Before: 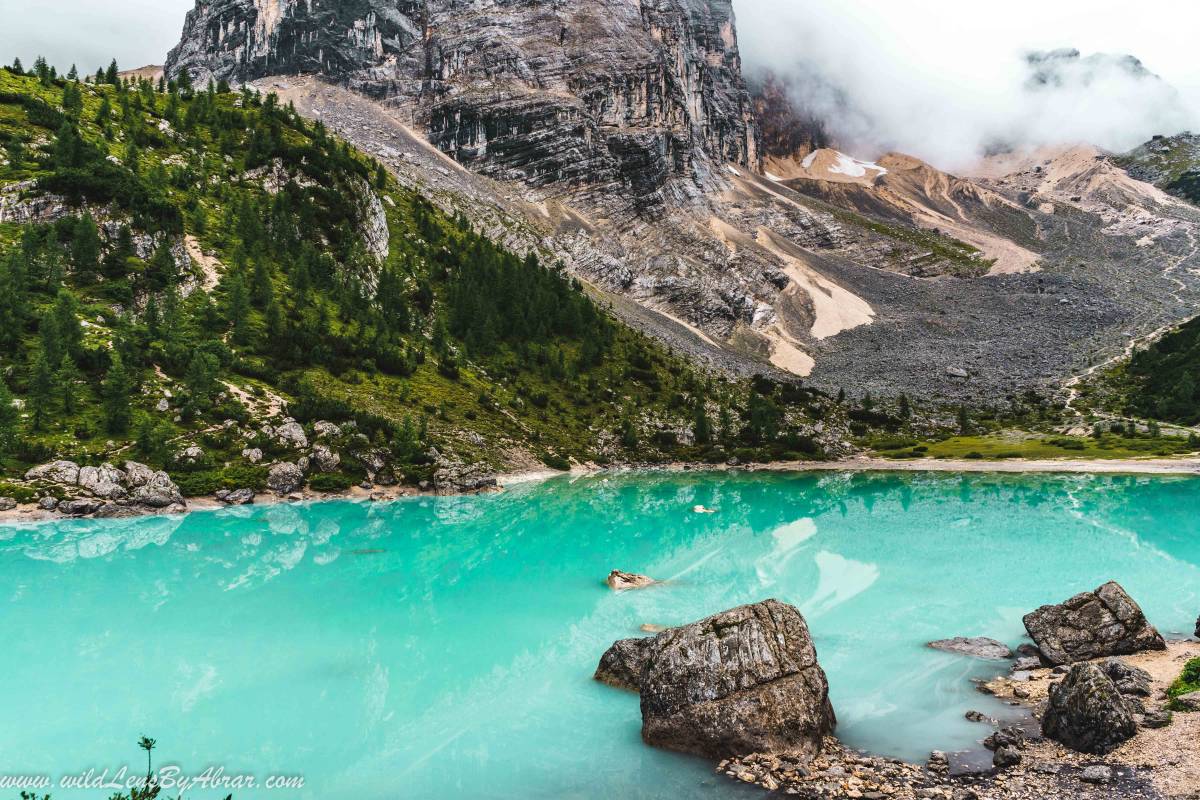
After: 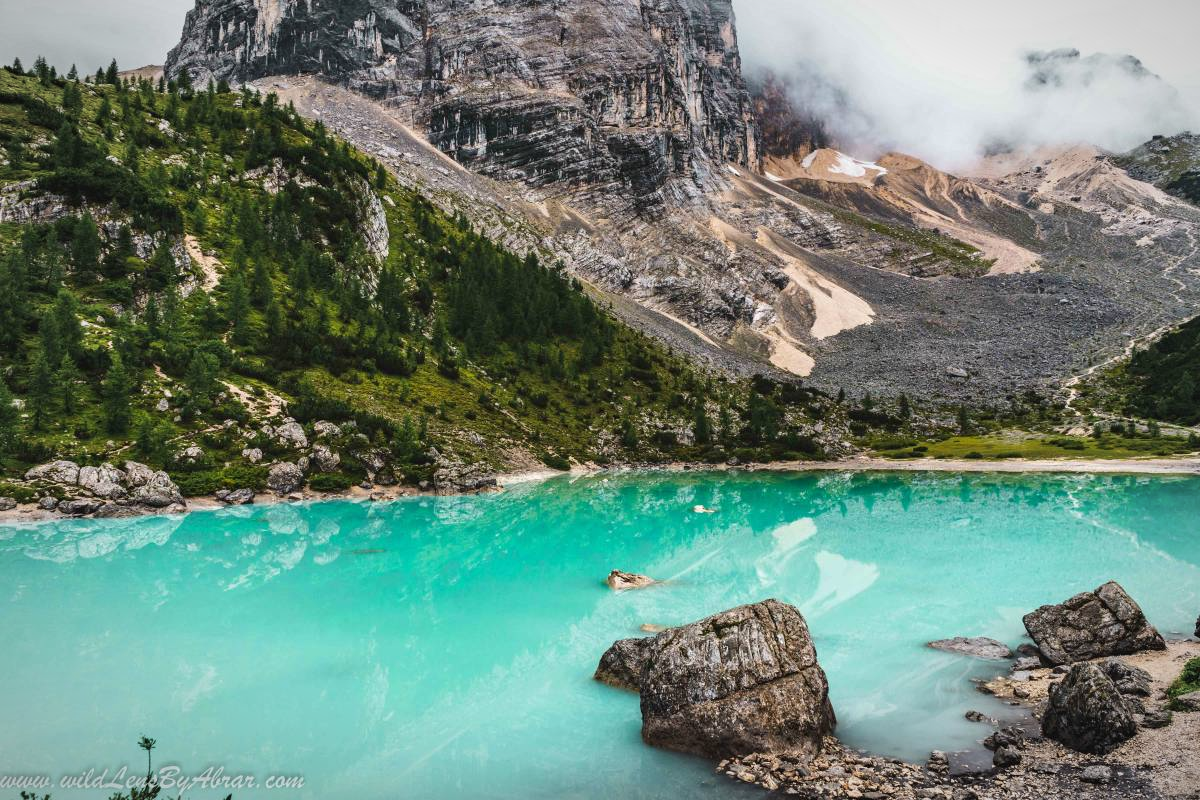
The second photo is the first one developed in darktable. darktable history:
vignetting: fall-off radius 69.56%, automatic ratio true
